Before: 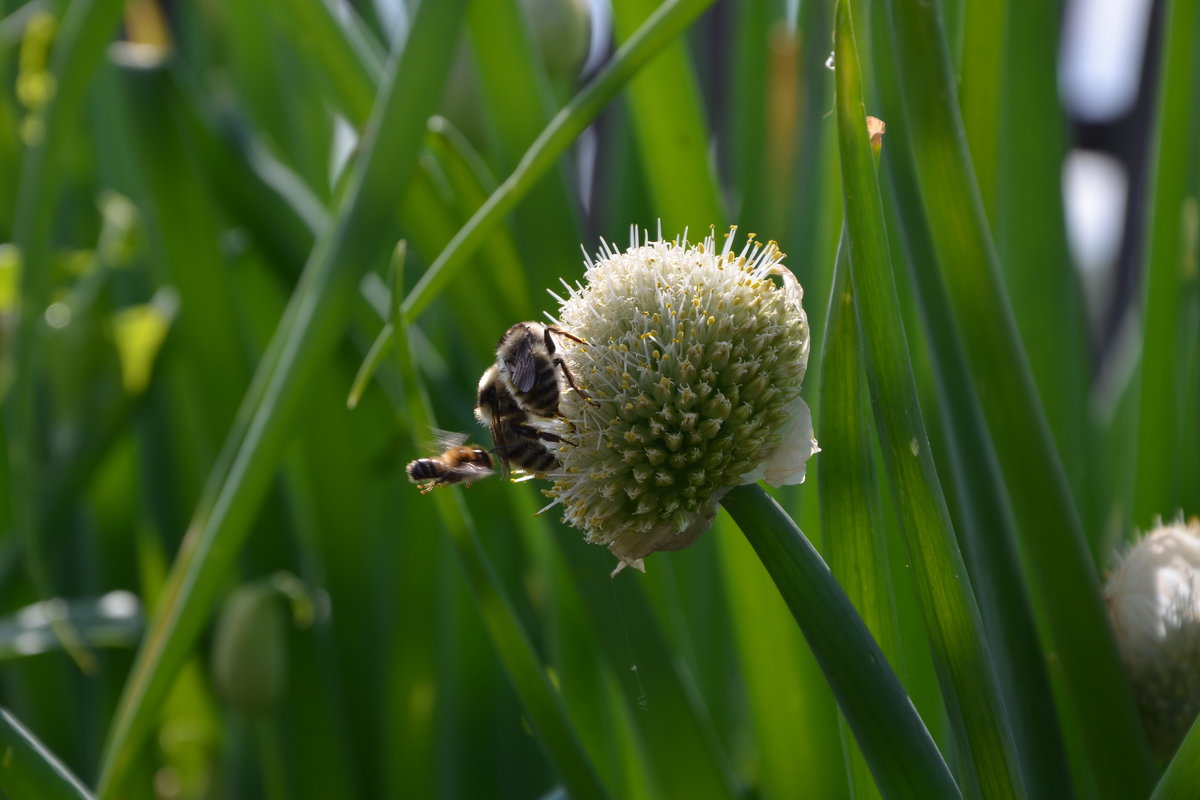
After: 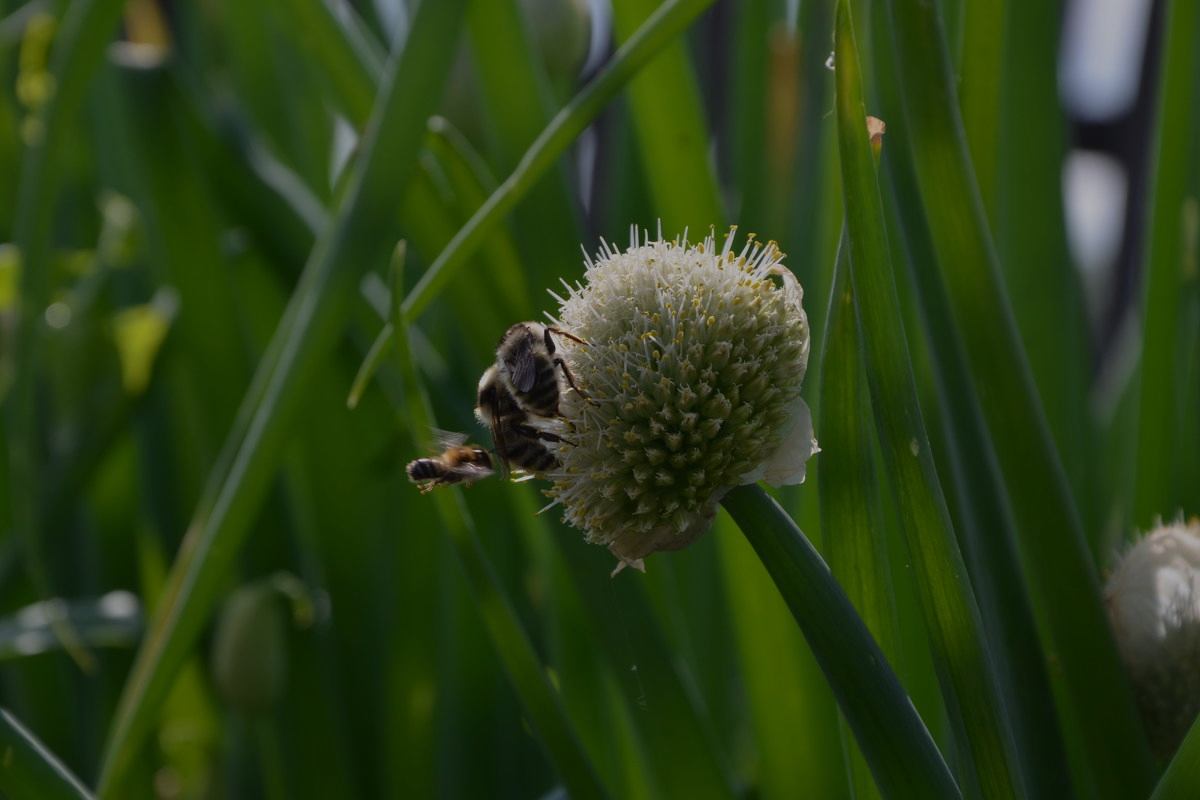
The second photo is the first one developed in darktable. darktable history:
color balance: on, module defaults
exposure: exposure -0.492 EV
